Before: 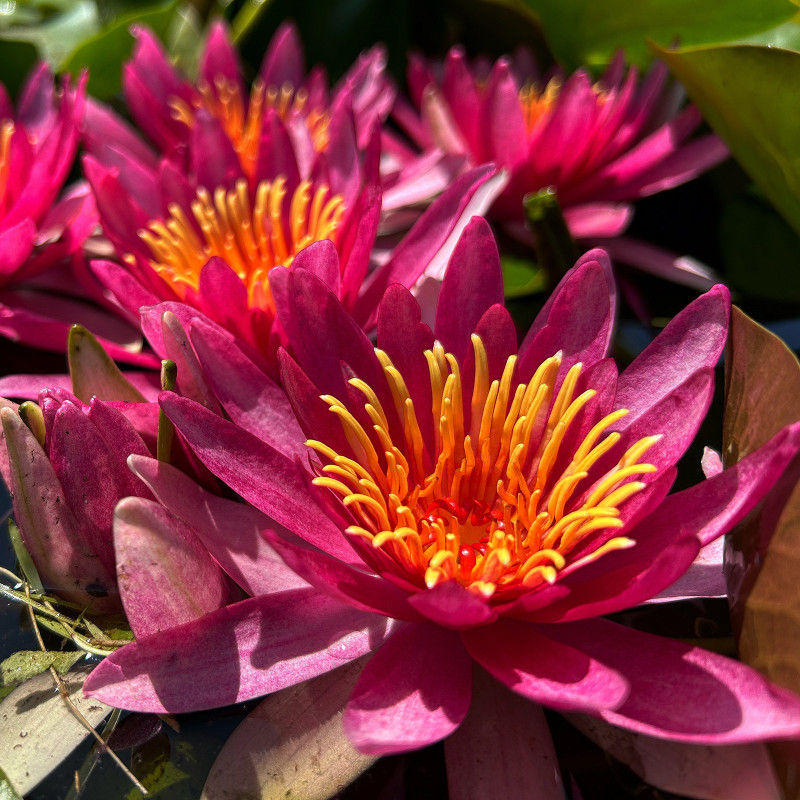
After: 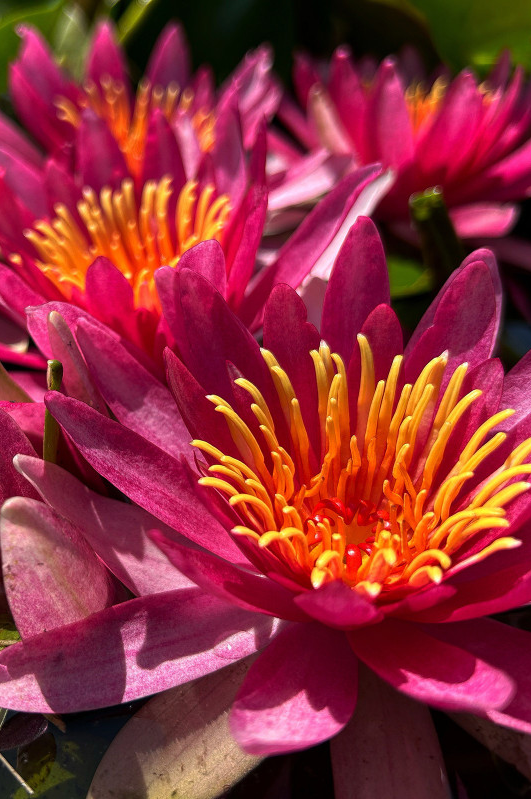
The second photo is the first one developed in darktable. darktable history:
crop and rotate: left 14.308%, right 19.276%
